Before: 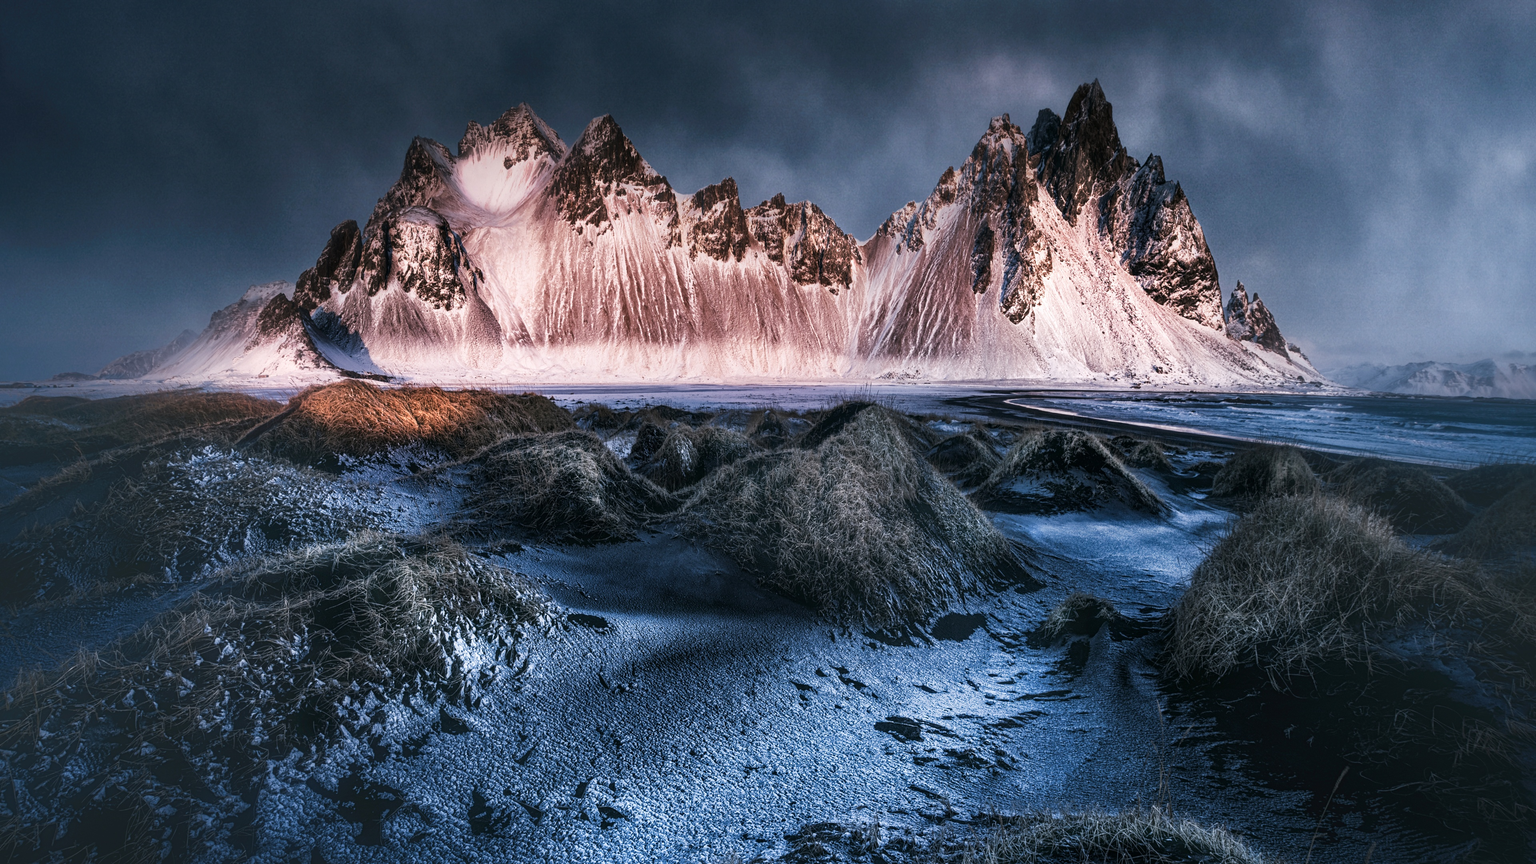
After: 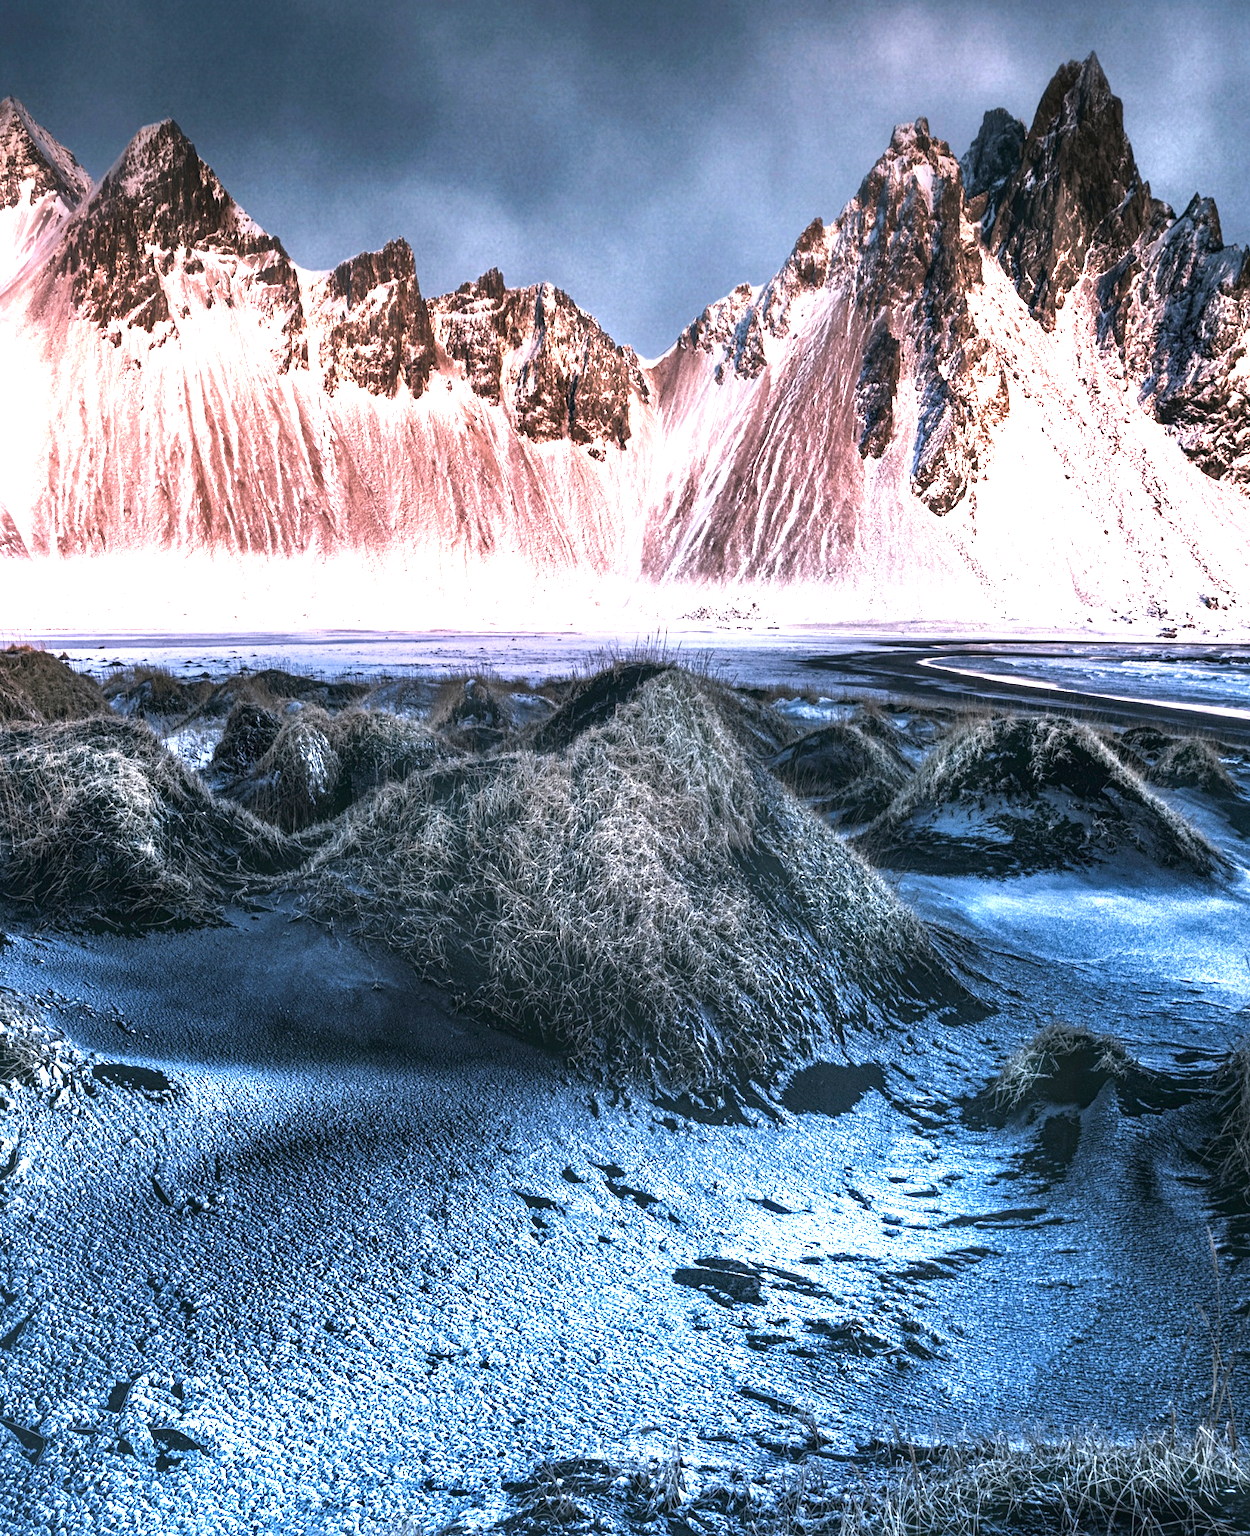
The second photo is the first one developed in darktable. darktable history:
crop: left 33.765%, top 5.947%, right 23.148%
exposure: black level correction 0, exposure 1.38 EV, compensate highlight preservation false
